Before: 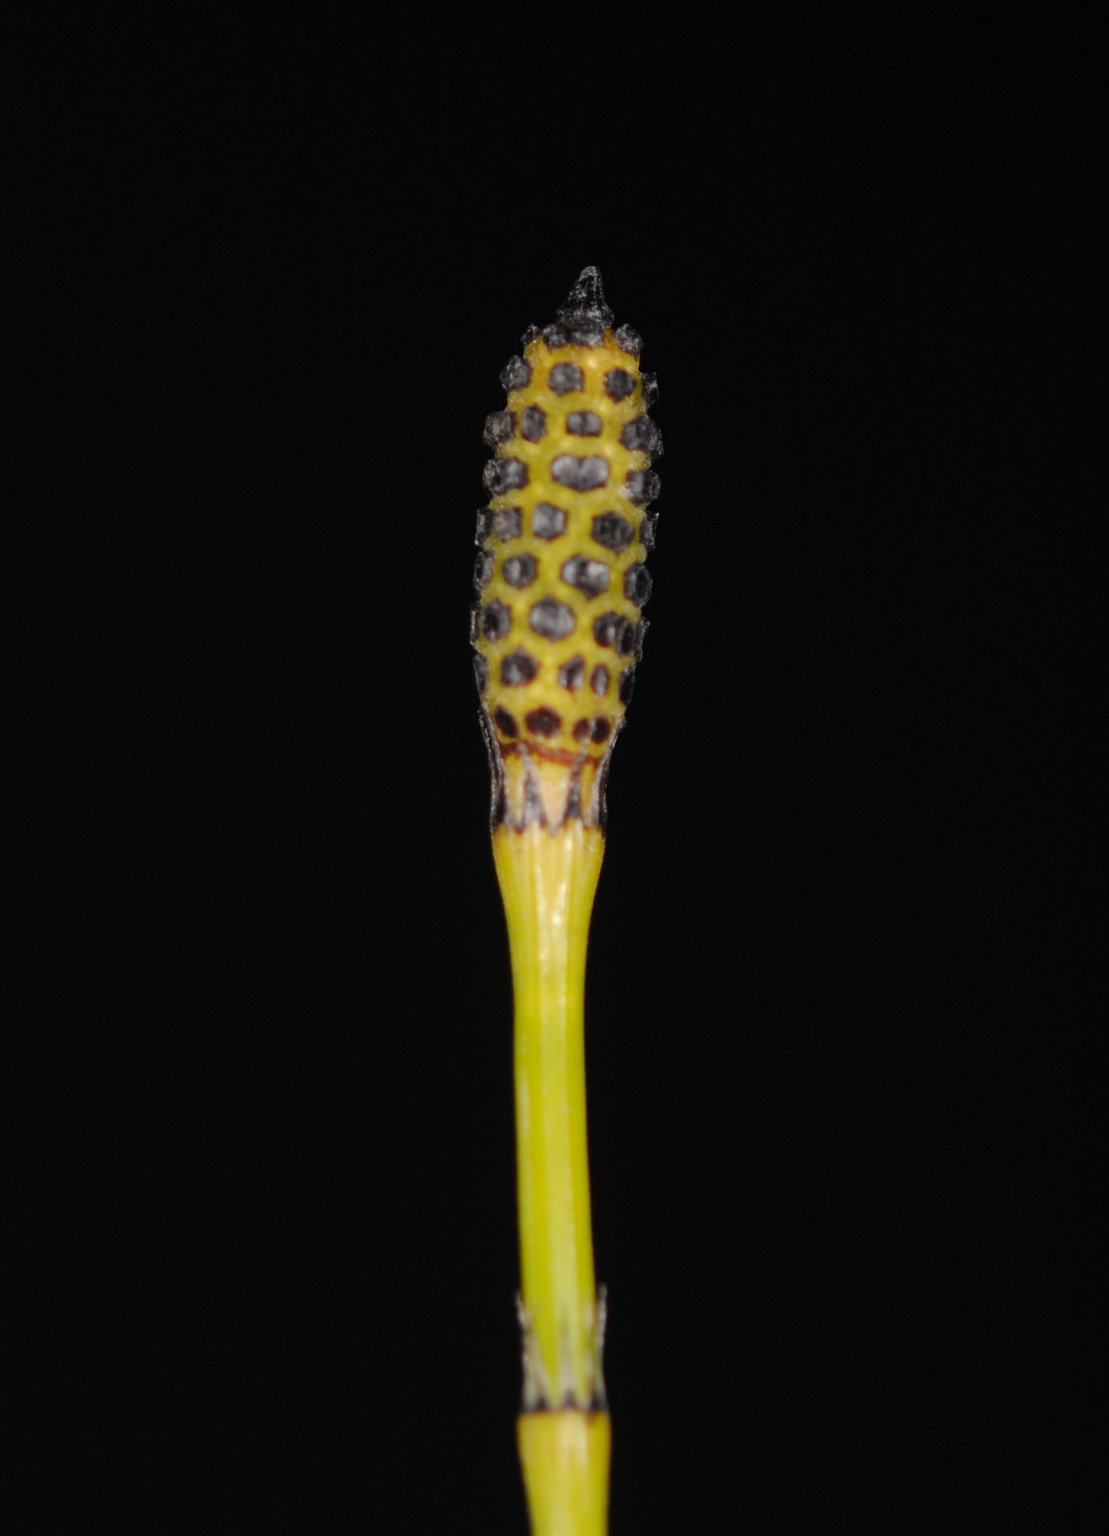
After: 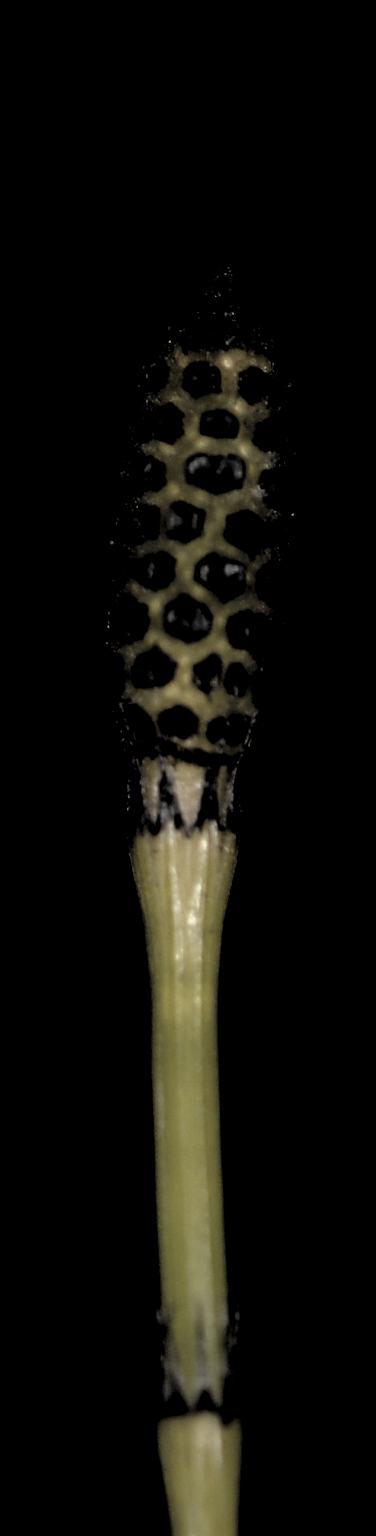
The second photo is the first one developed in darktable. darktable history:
crop: left 32.927%, right 33.133%
levels: levels [0.514, 0.759, 1]
contrast brightness saturation: contrast 0.102, saturation -0.373
sharpen: on, module defaults
